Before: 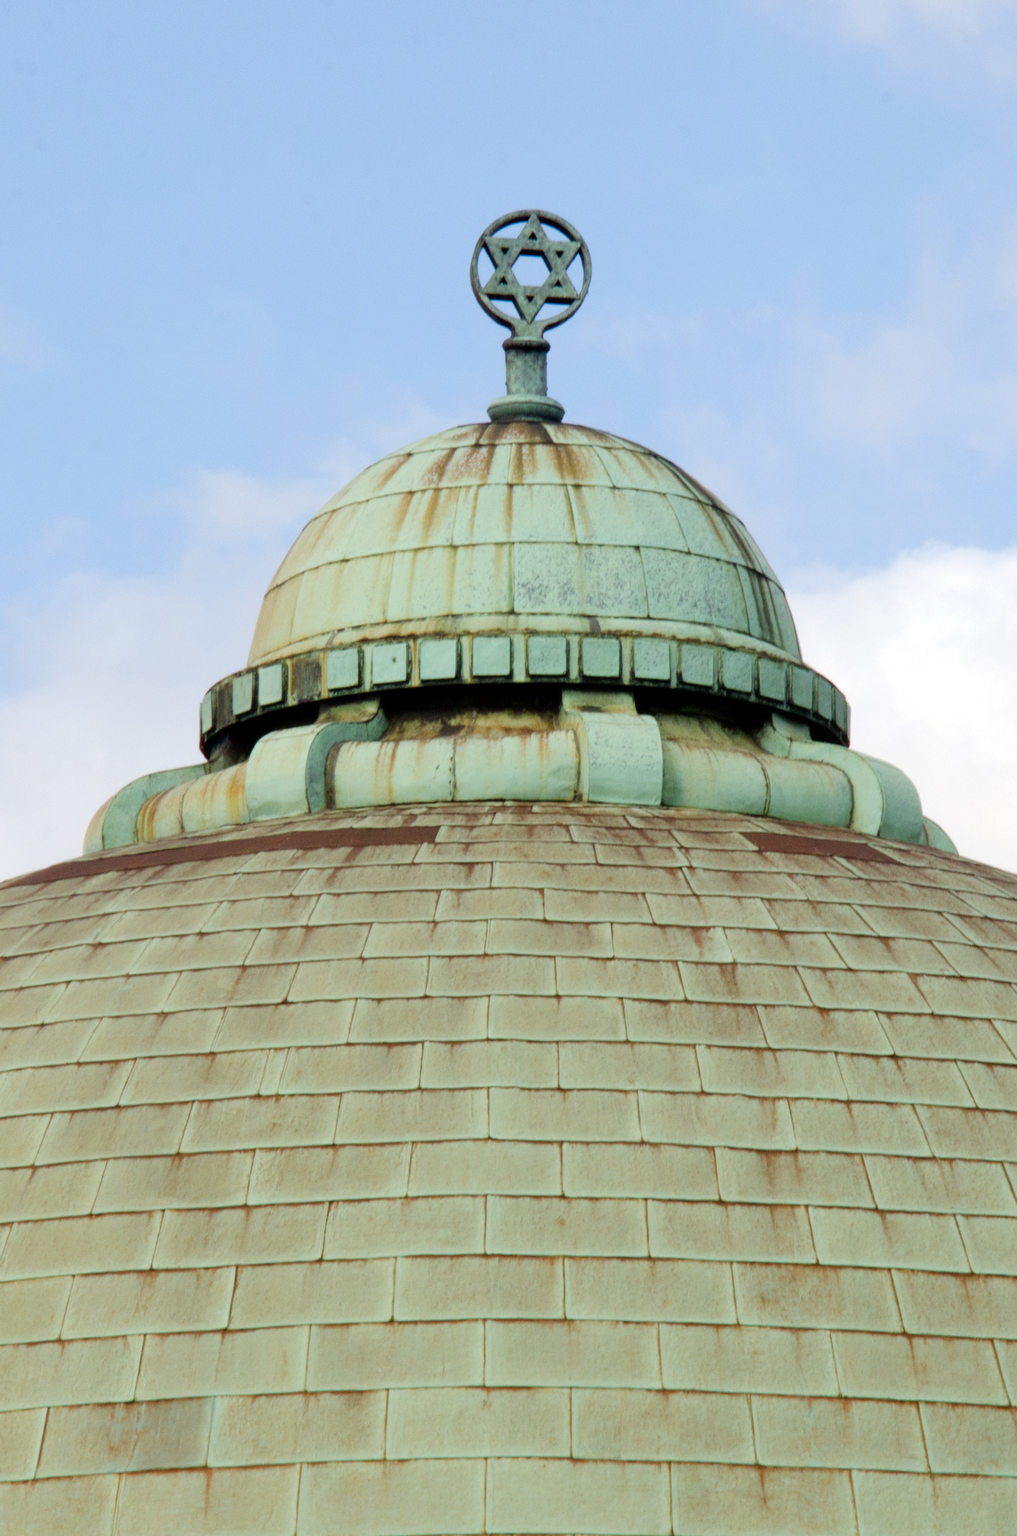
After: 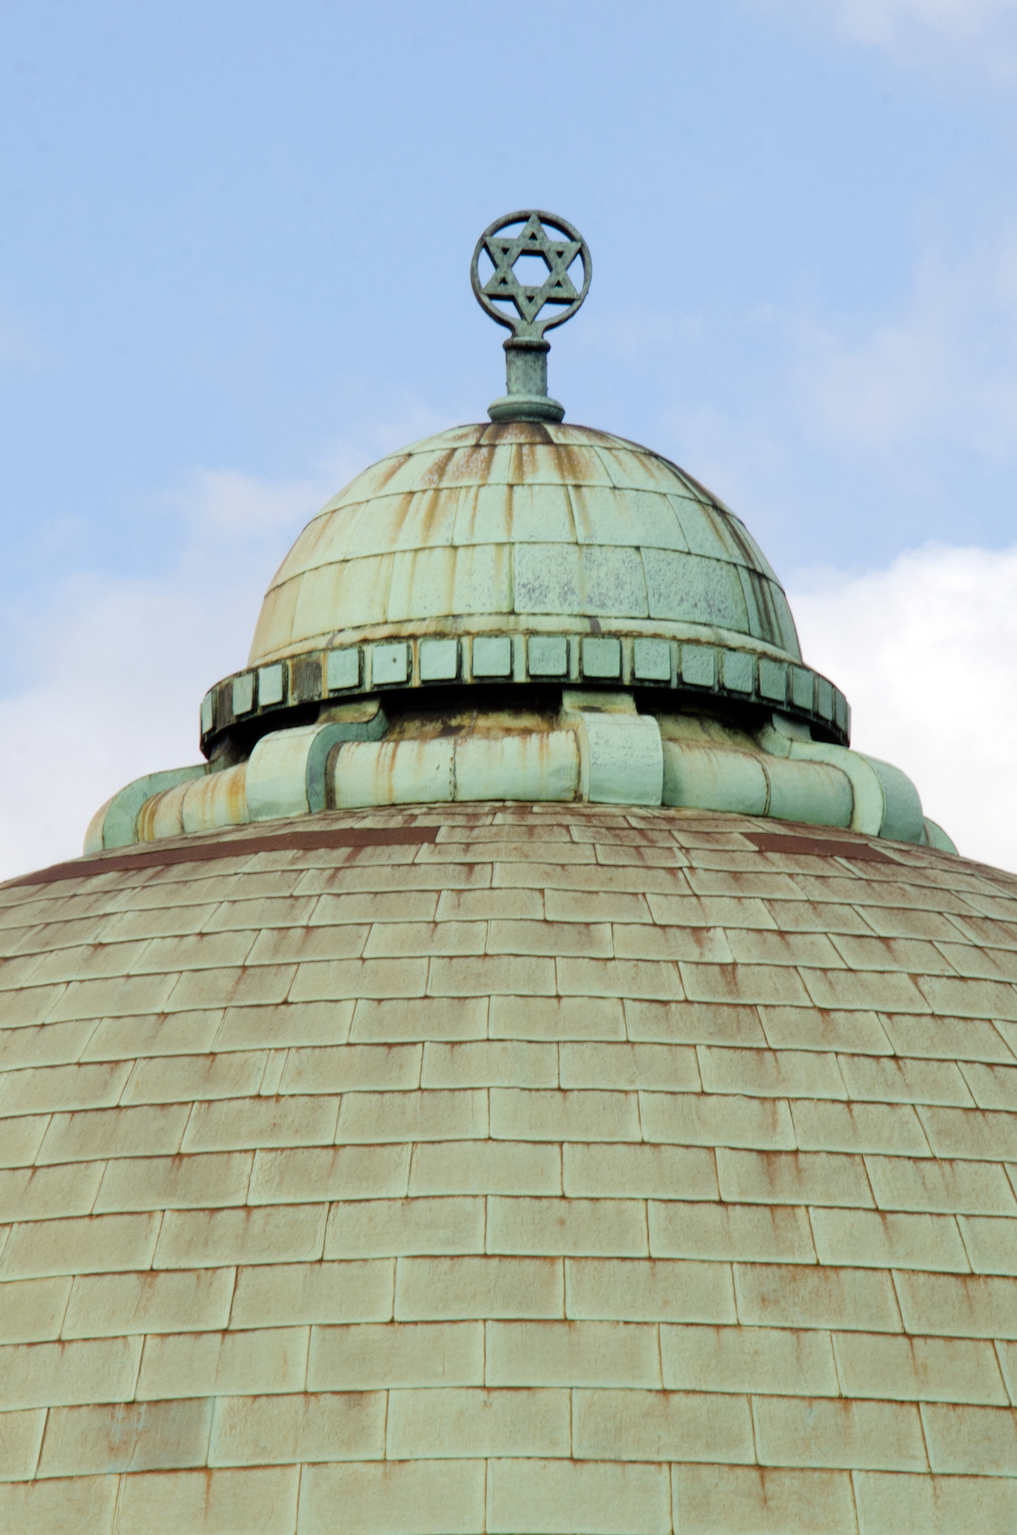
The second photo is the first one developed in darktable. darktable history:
contrast brightness saturation: saturation -0.047
